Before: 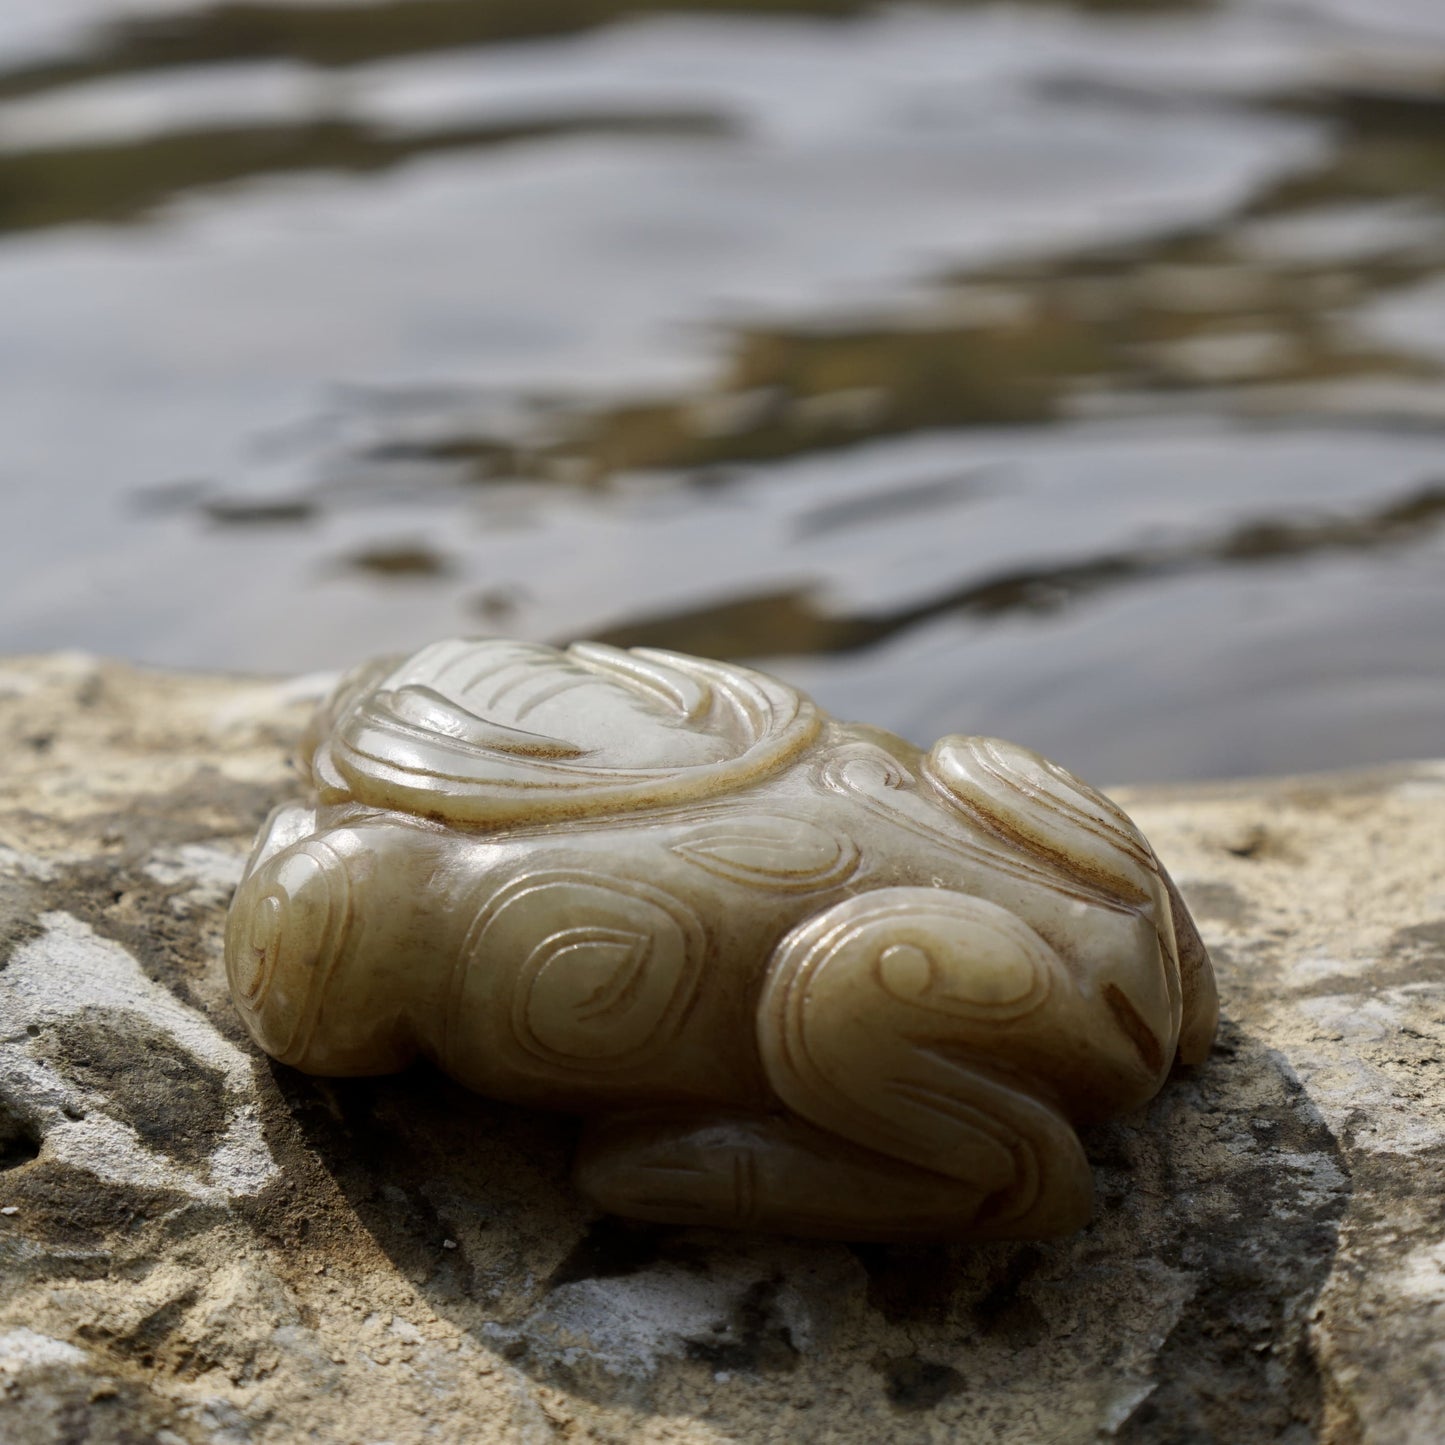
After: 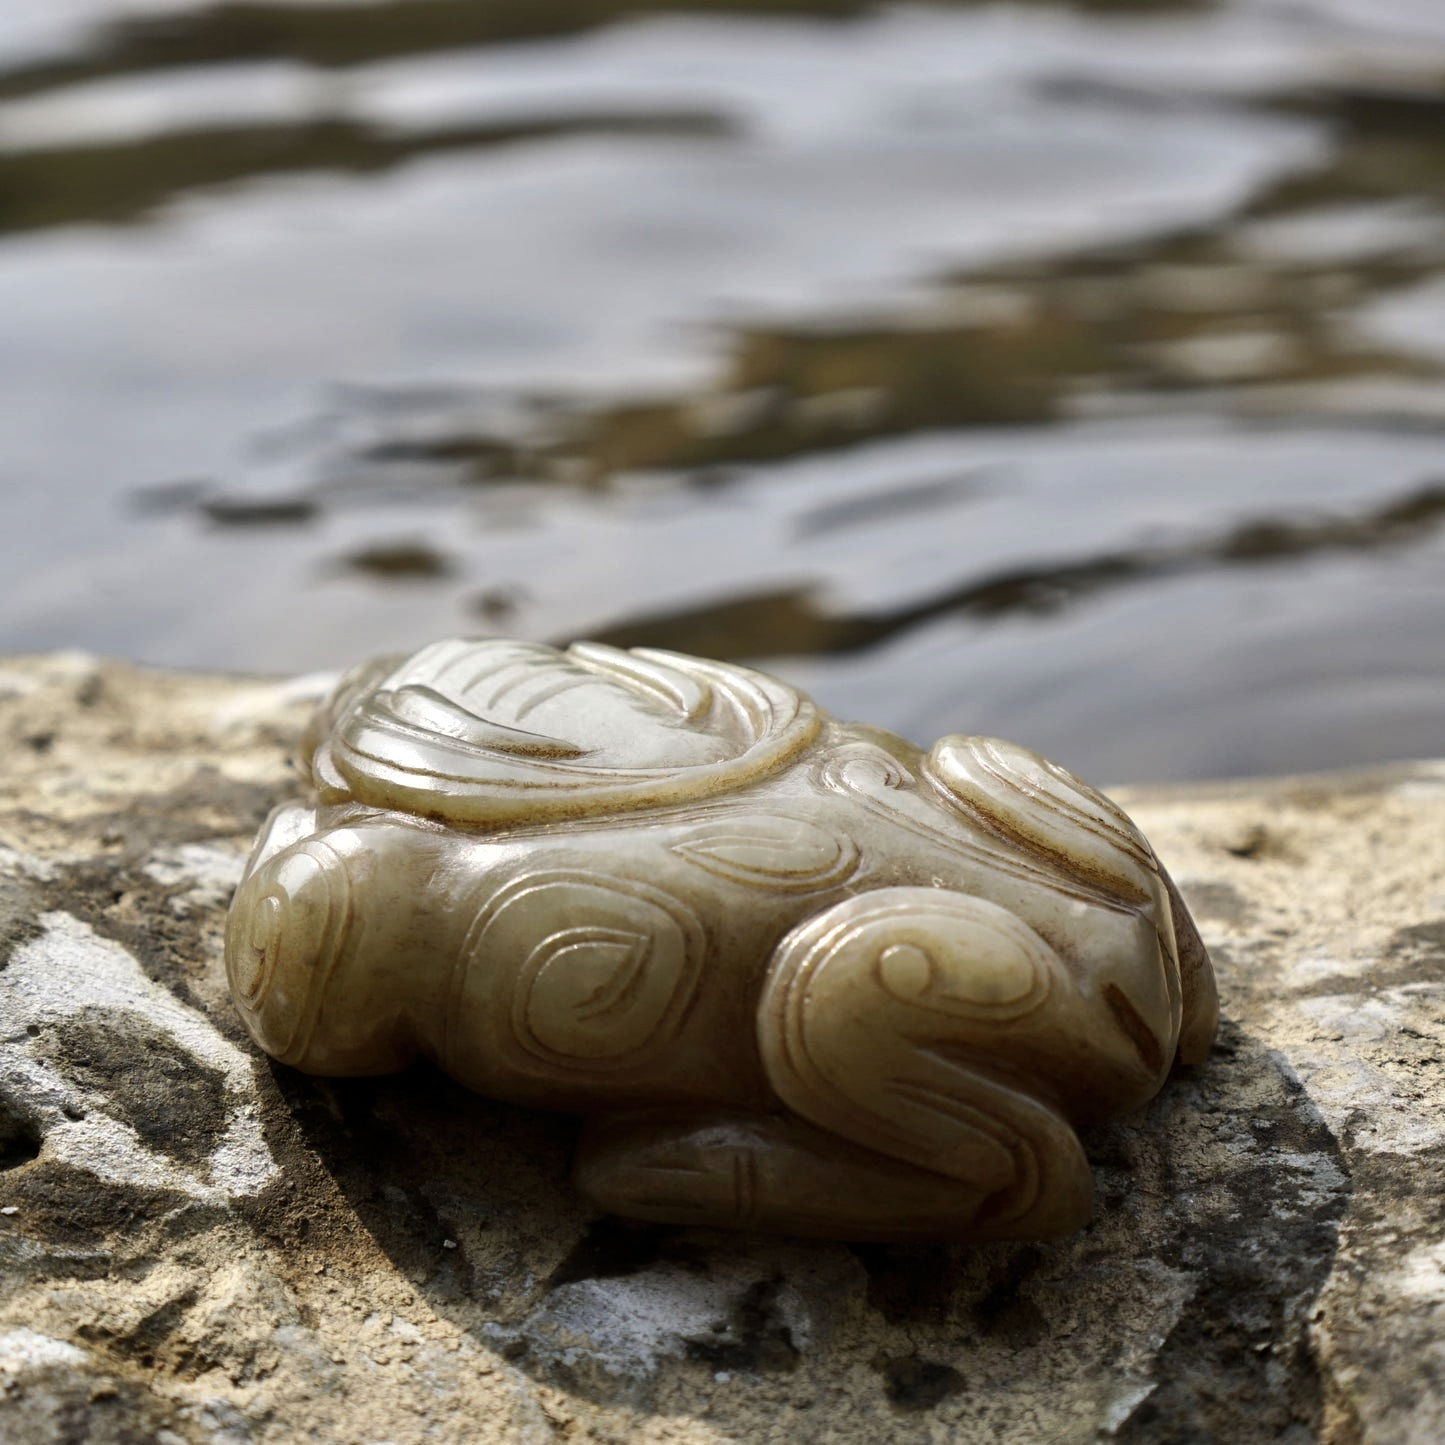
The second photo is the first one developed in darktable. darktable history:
shadows and highlights: low approximation 0.01, soften with gaussian
tone equalizer: -8 EV -0.417 EV, -7 EV -0.389 EV, -6 EV -0.333 EV, -5 EV -0.222 EV, -3 EV 0.222 EV, -2 EV 0.333 EV, -1 EV 0.389 EV, +0 EV 0.417 EV, edges refinement/feathering 500, mask exposure compensation -1.57 EV, preserve details no
